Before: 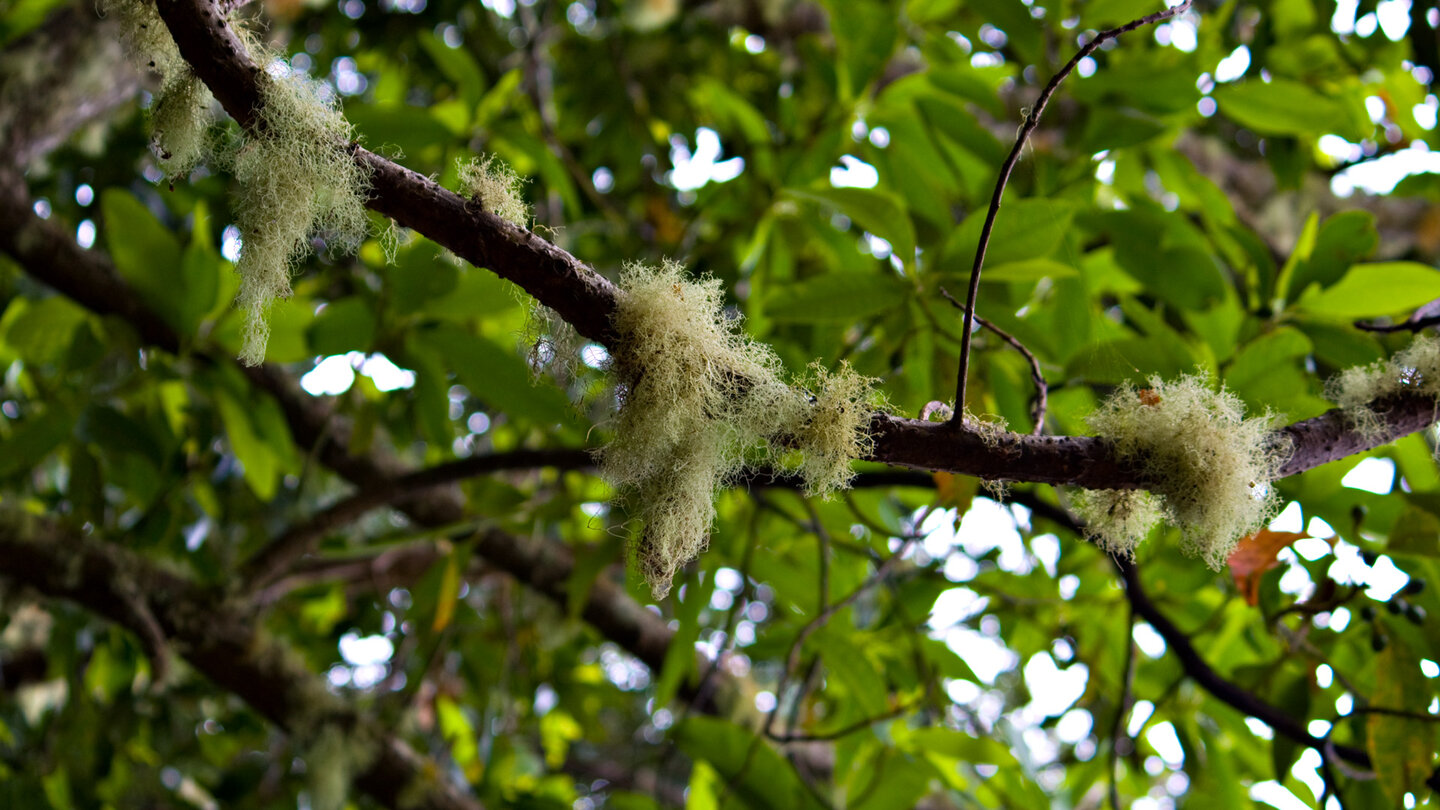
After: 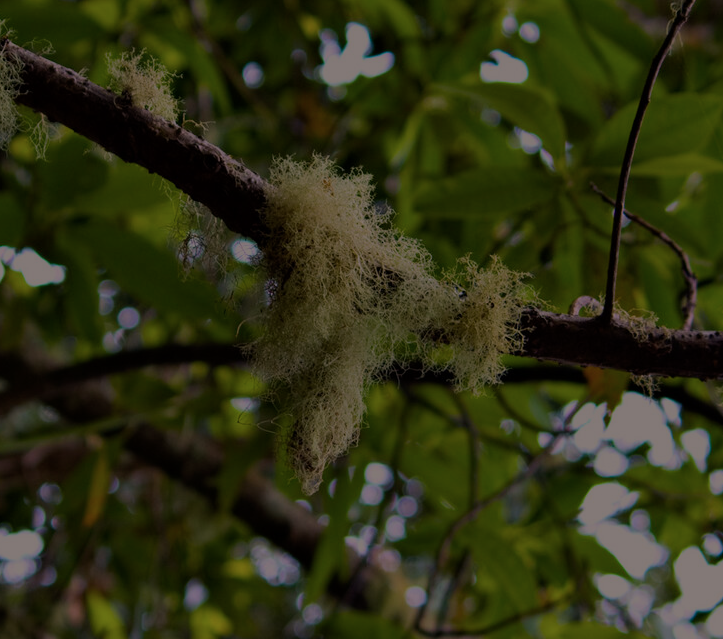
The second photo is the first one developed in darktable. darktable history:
crop and rotate: angle 0.013°, left 24.309%, top 13.069%, right 25.465%, bottom 7.983%
color correction: highlights b* -0.055
exposure: exposure -0.04 EV, compensate highlight preservation false
color balance rgb: power › chroma 0.314%, power › hue 22.36°, highlights gain › chroma 2.351%, highlights gain › hue 35.96°, perceptual saturation grading › global saturation 0.957%, perceptual brilliance grading › global brilliance -47.822%, global vibrance 39.341%
